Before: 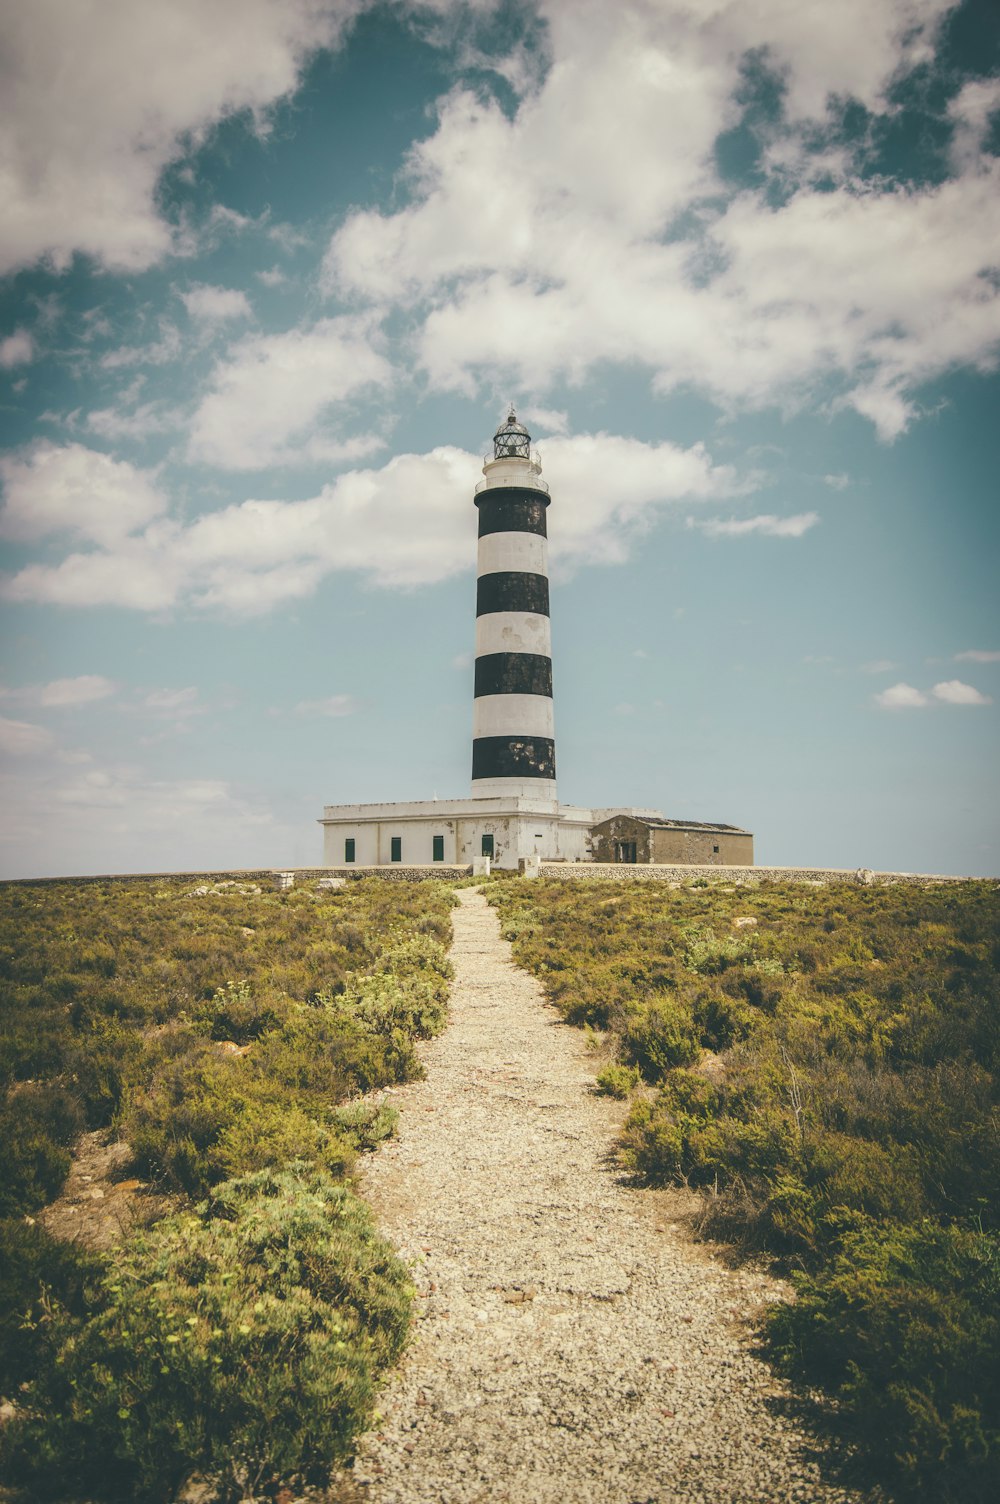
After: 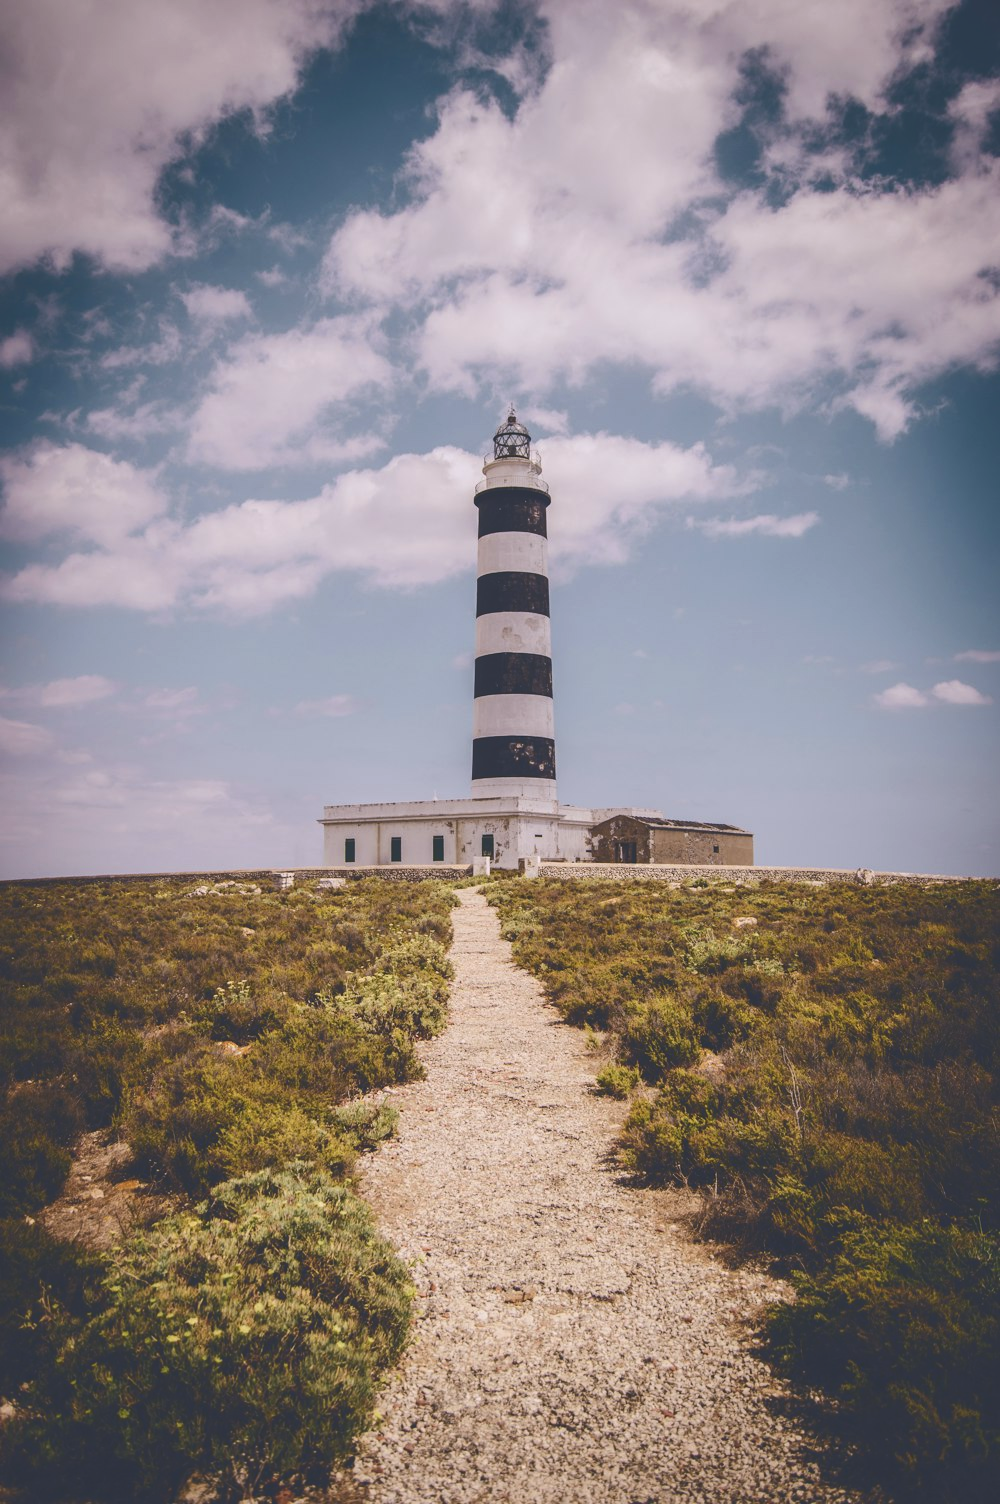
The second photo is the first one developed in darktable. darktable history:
exposure: compensate highlight preservation false
white balance: red 1.009, blue 1.027
tone curve: curves: ch0 [(0, 0.142) (0.384, 0.314) (0.752, 0.711) (0.991, 0.95)]; ch1 [(0.006, 0.129) (0.346, 0.384) (1, 1)]; ch2 [(0.003, 0.057) (0.261, 0.248) (1, 1)], color space Lab, independent channels
